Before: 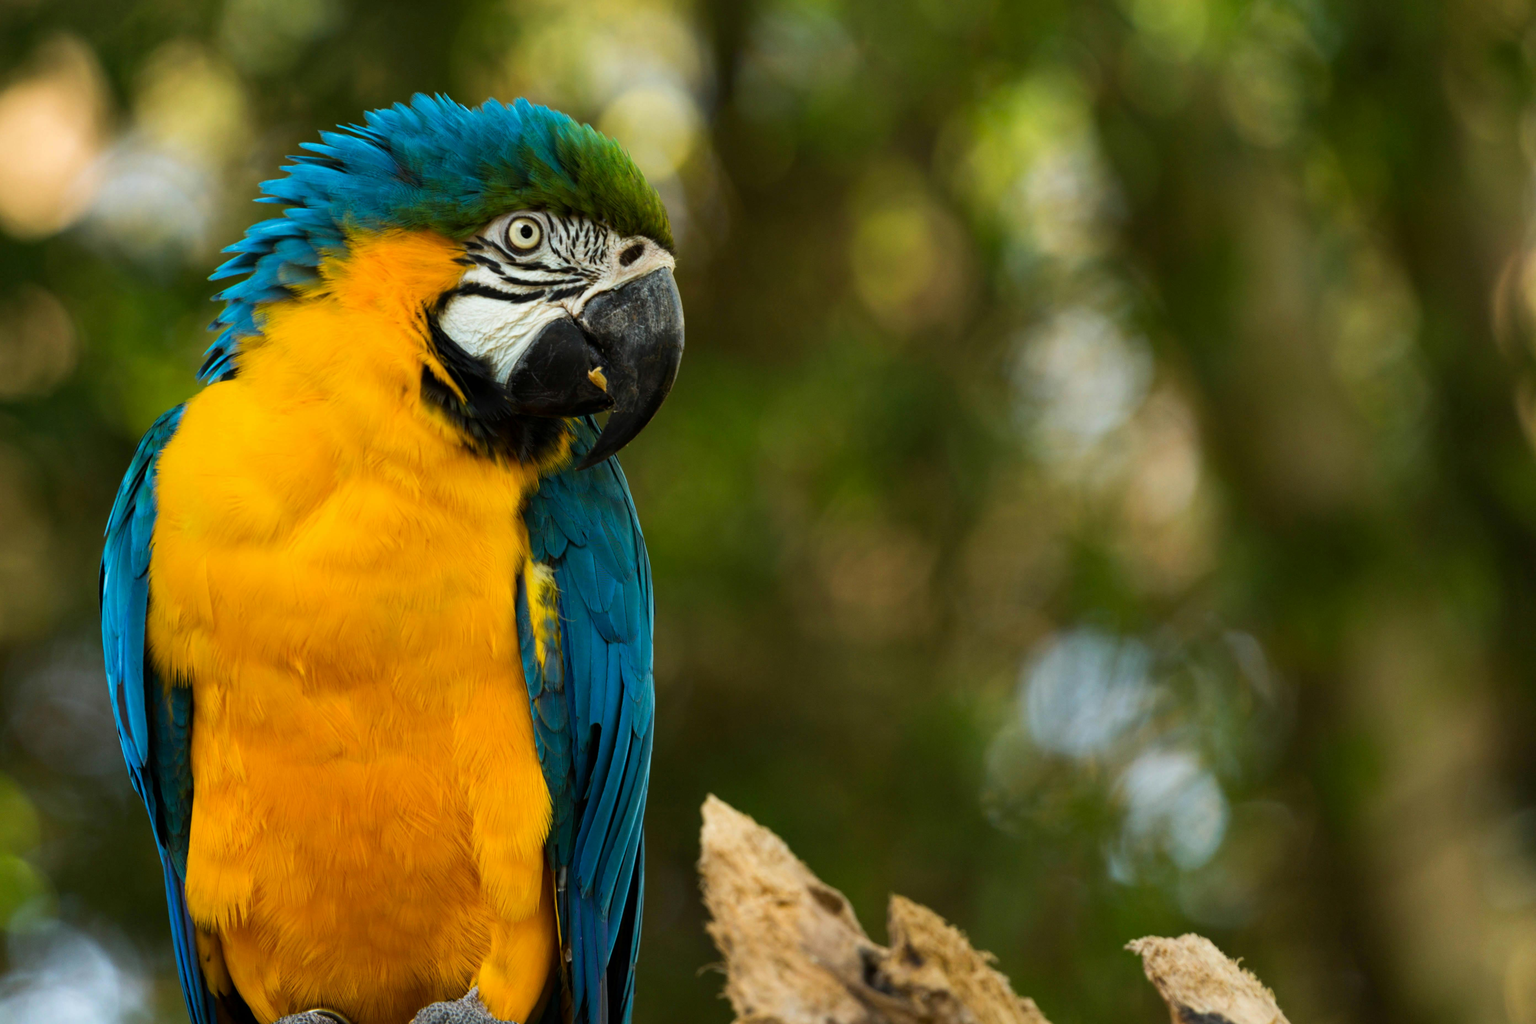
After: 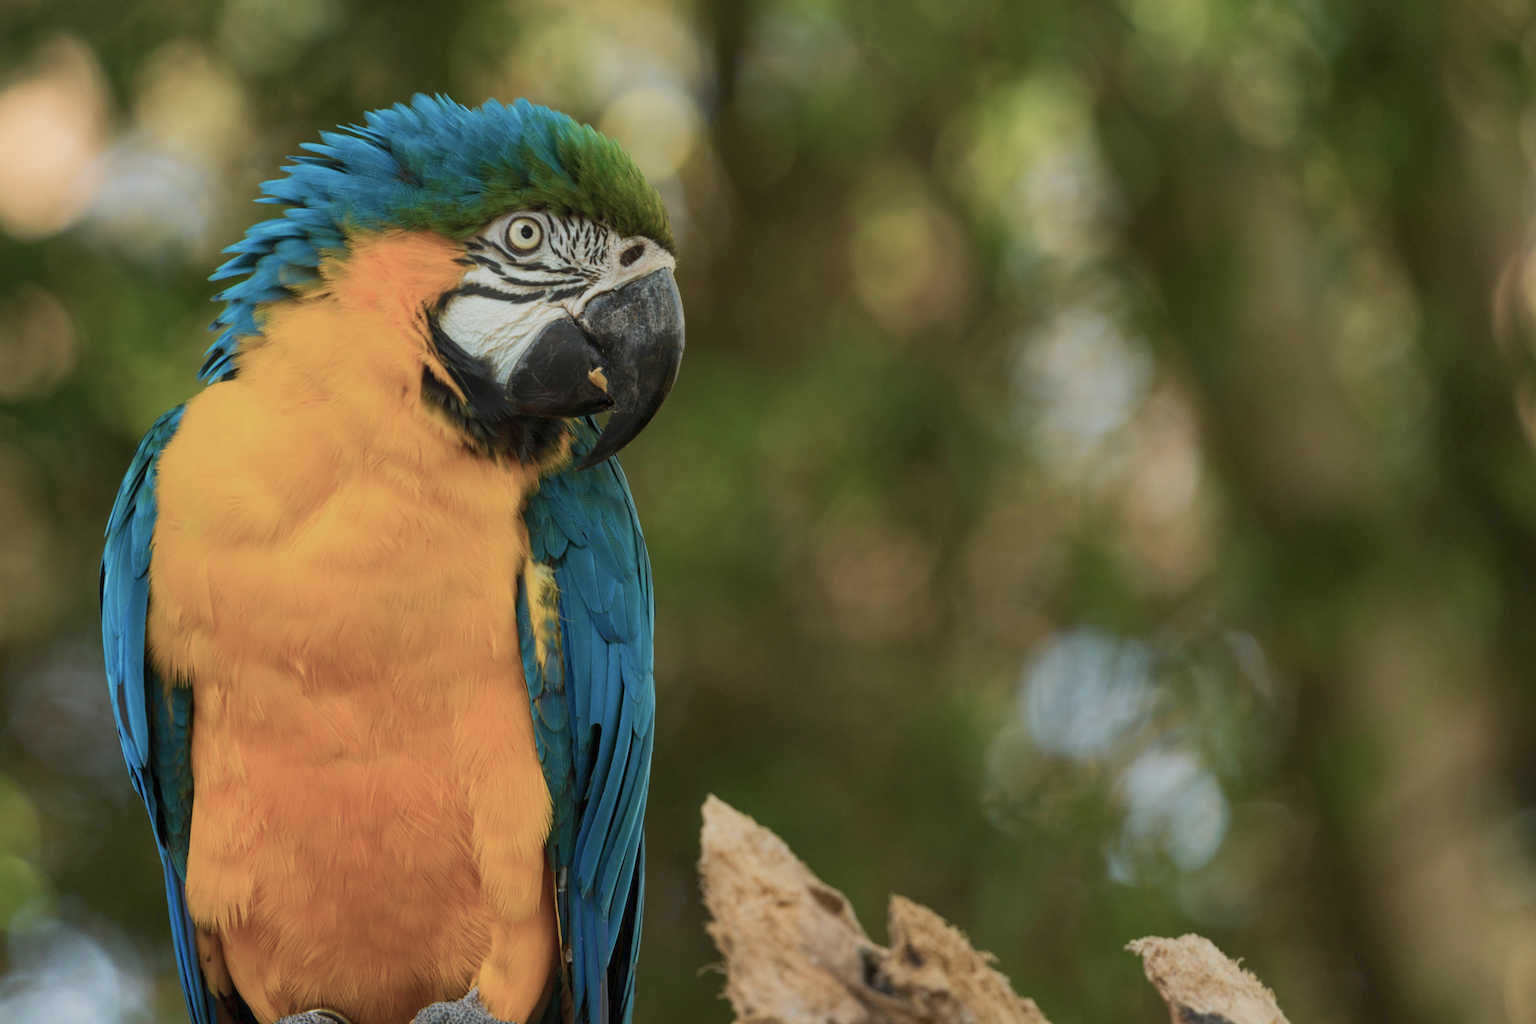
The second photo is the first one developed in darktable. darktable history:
fill light: on, module defaults
bloom: size 40%
color balance rgb: perceptual saturation grading › global saturation -27.94%, hue shift -2.27°, contrast -21.26%
local contrast: detail 110%
